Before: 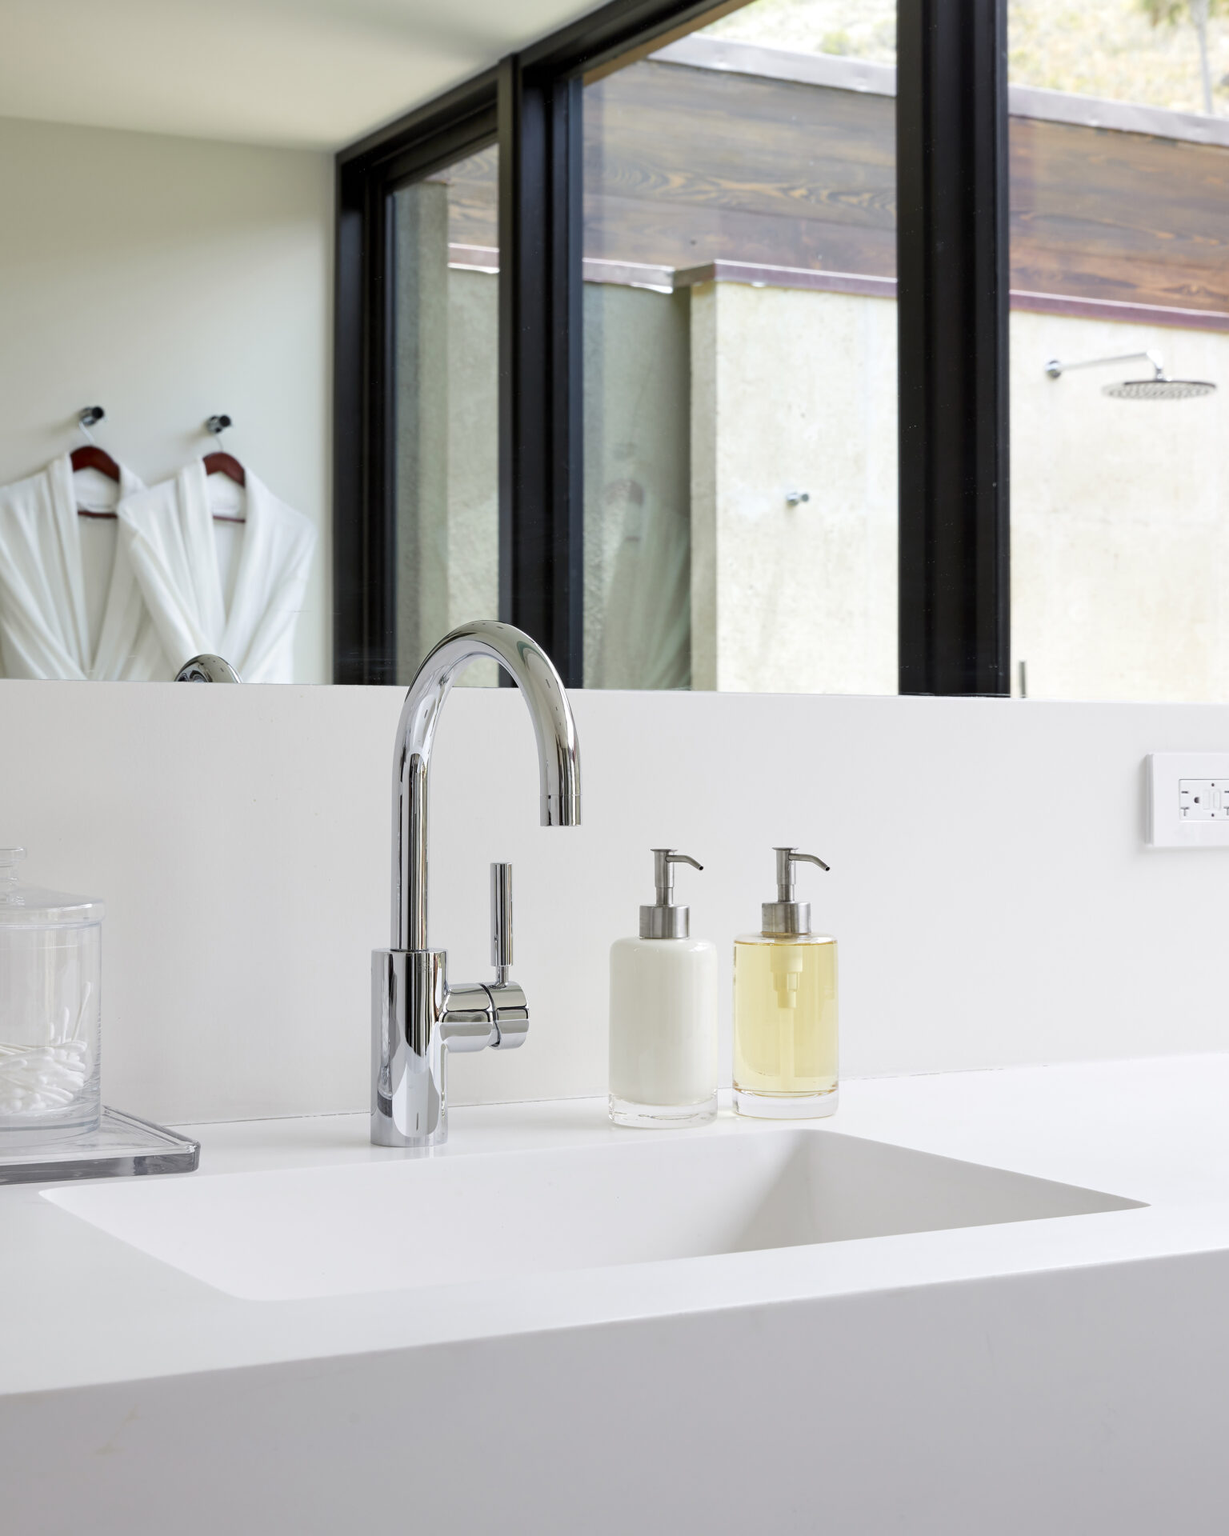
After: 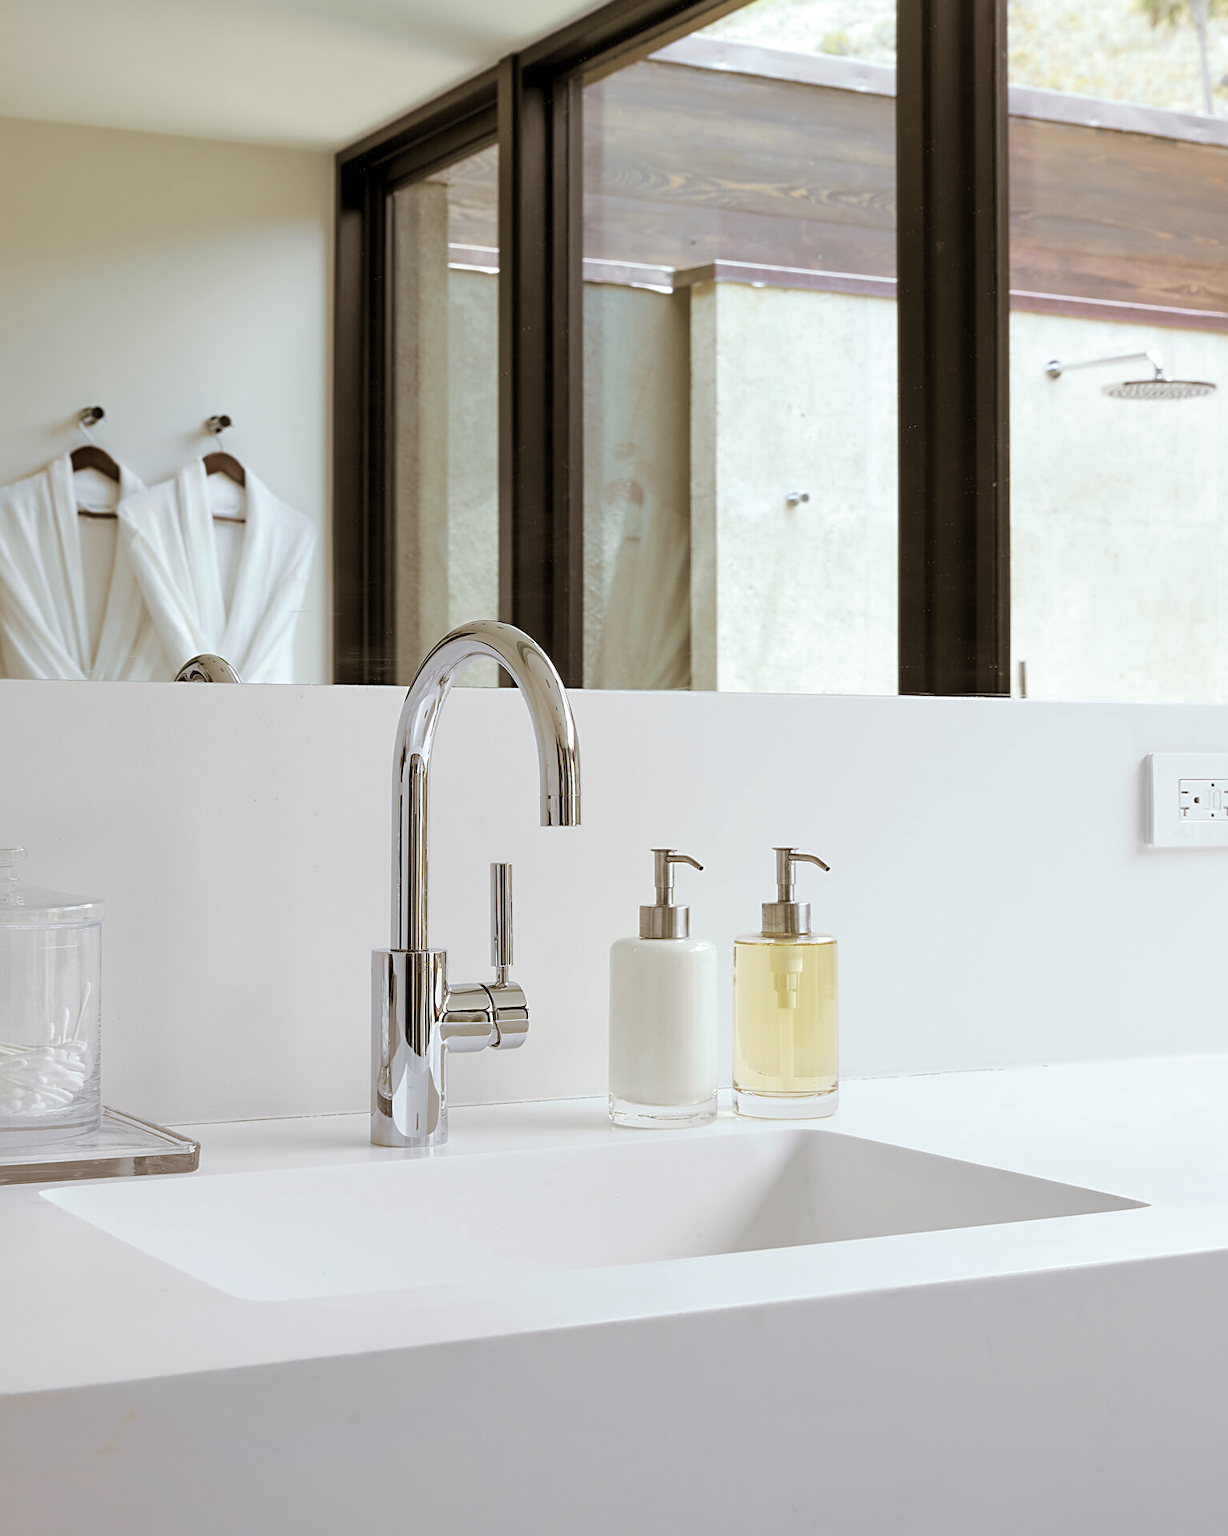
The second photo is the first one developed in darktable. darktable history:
sharpen: on, module defaults
split-toning: shadows › hue 37.98°, highlights › hue 185.58°, balance -55.261
shadows and highlights: radius 125.46, shadows 21.19, highlights -21.19, low approximation 0.01
